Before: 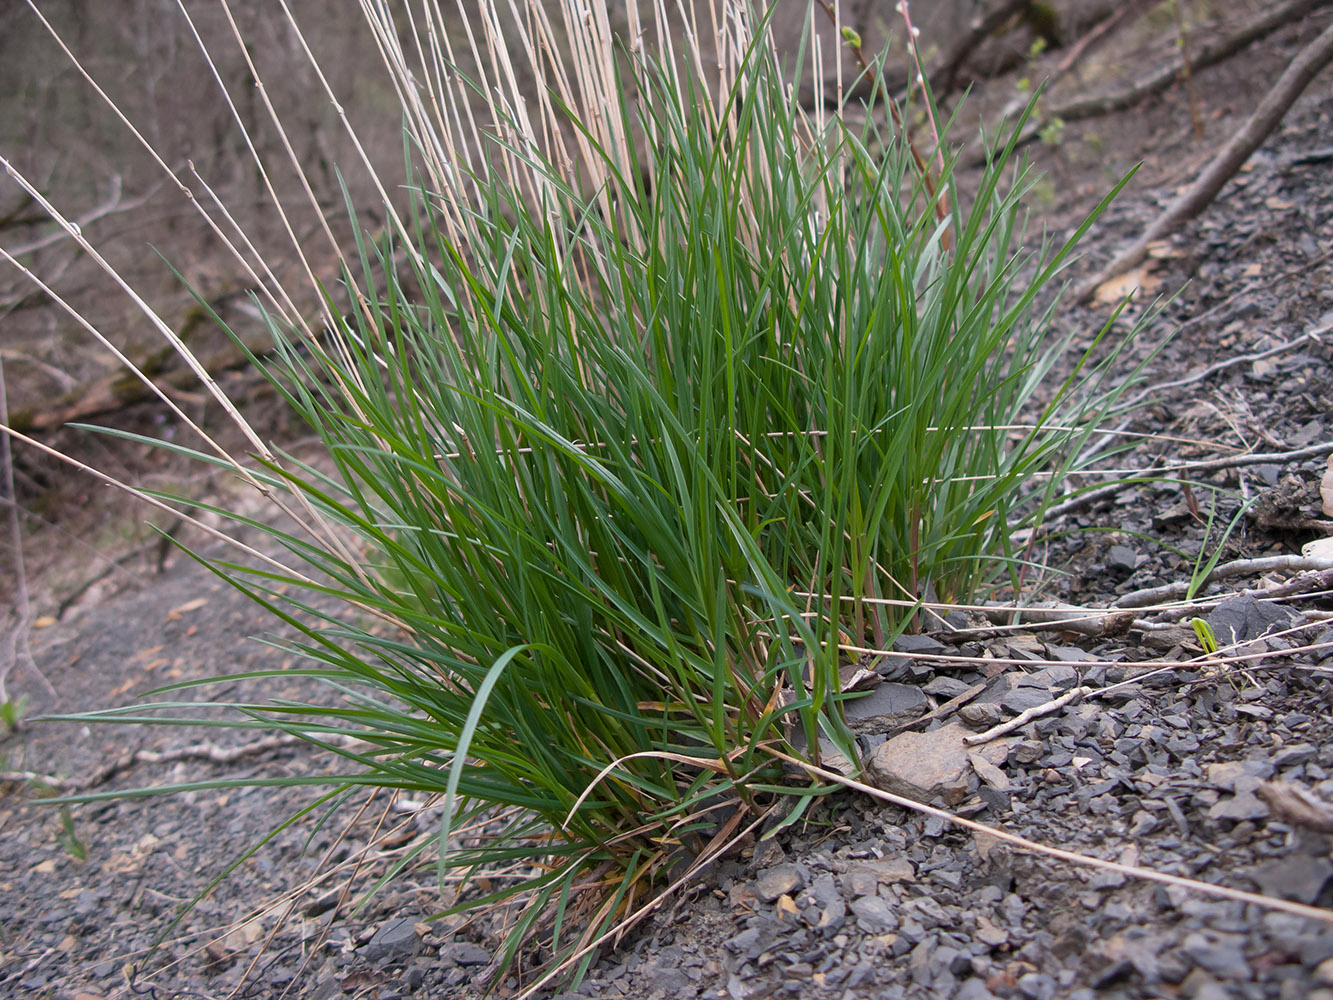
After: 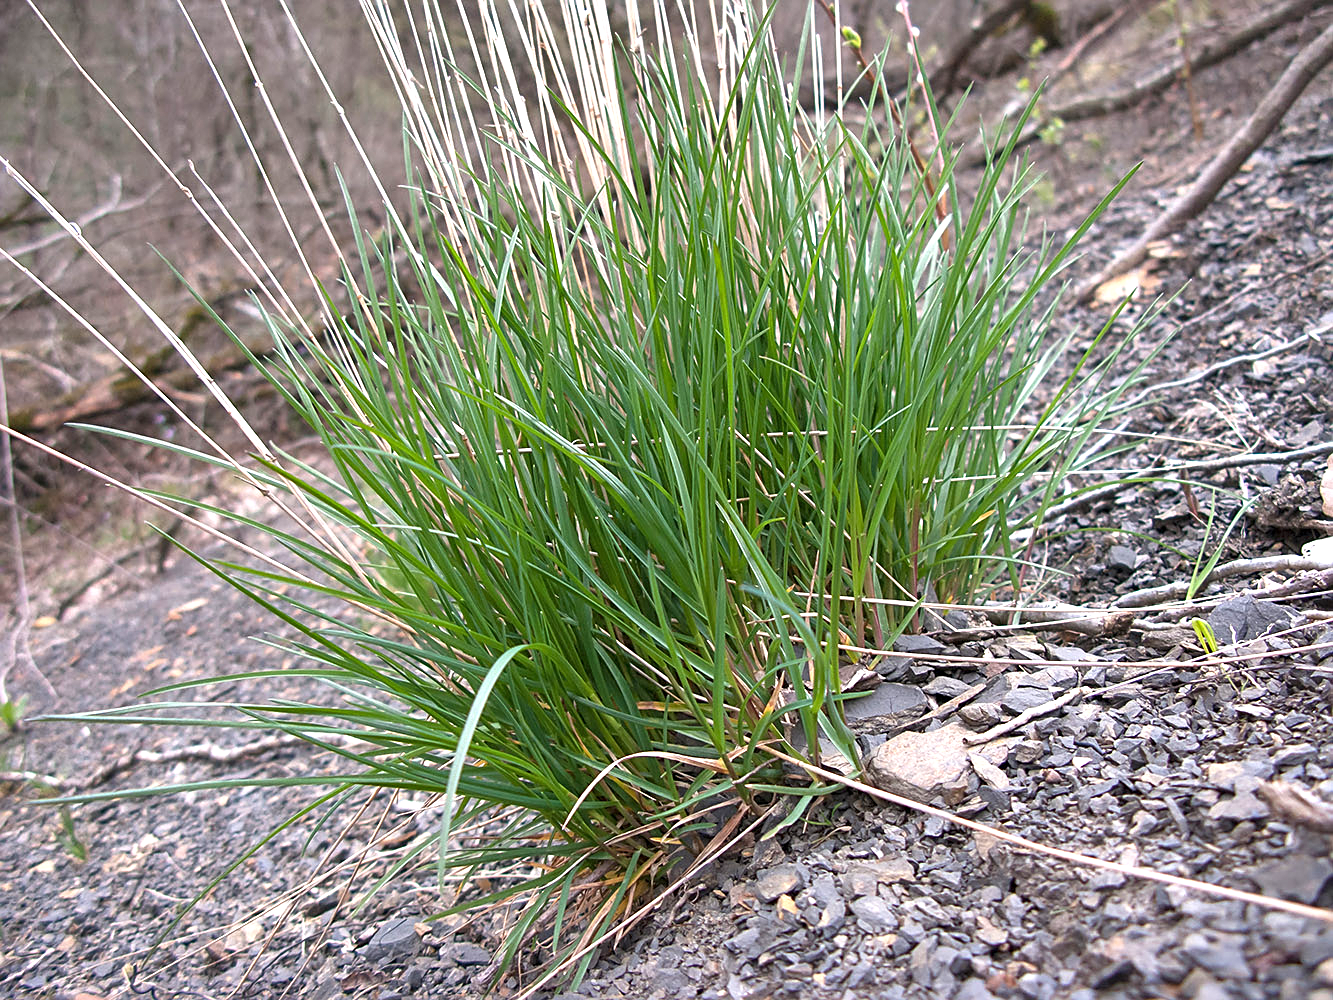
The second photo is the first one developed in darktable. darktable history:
exposure: black level correction 0, exposure 0.948 EV, compensate highlight preservation false
shadows and highlights: soften with gaussian
sharpen: on, module defaults
